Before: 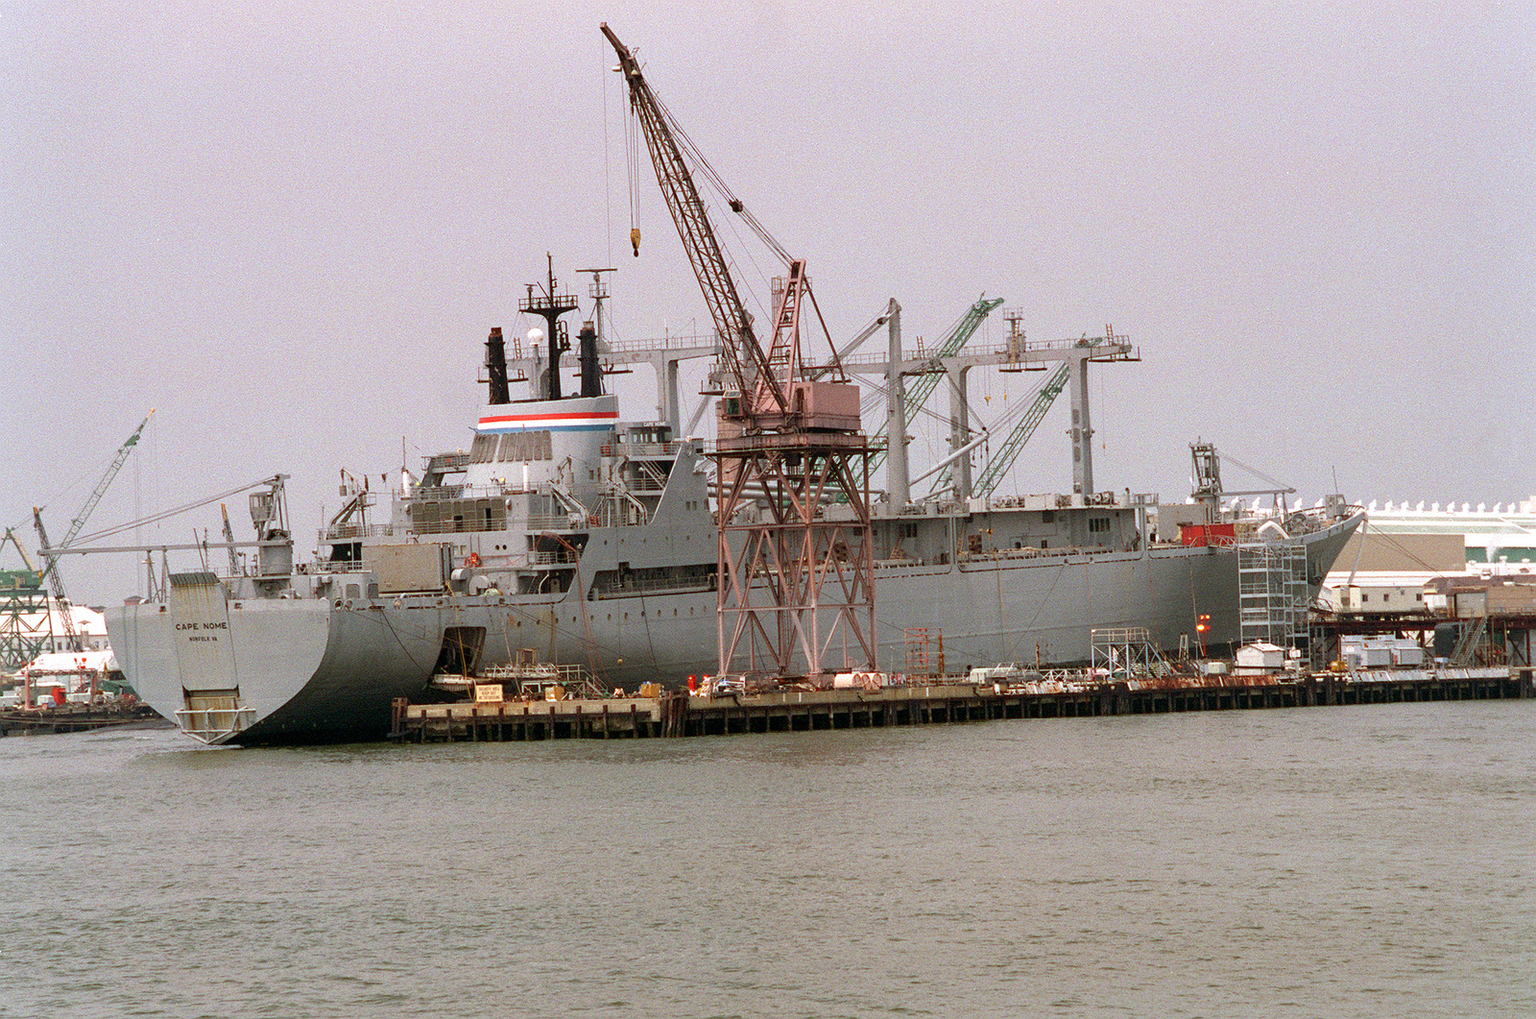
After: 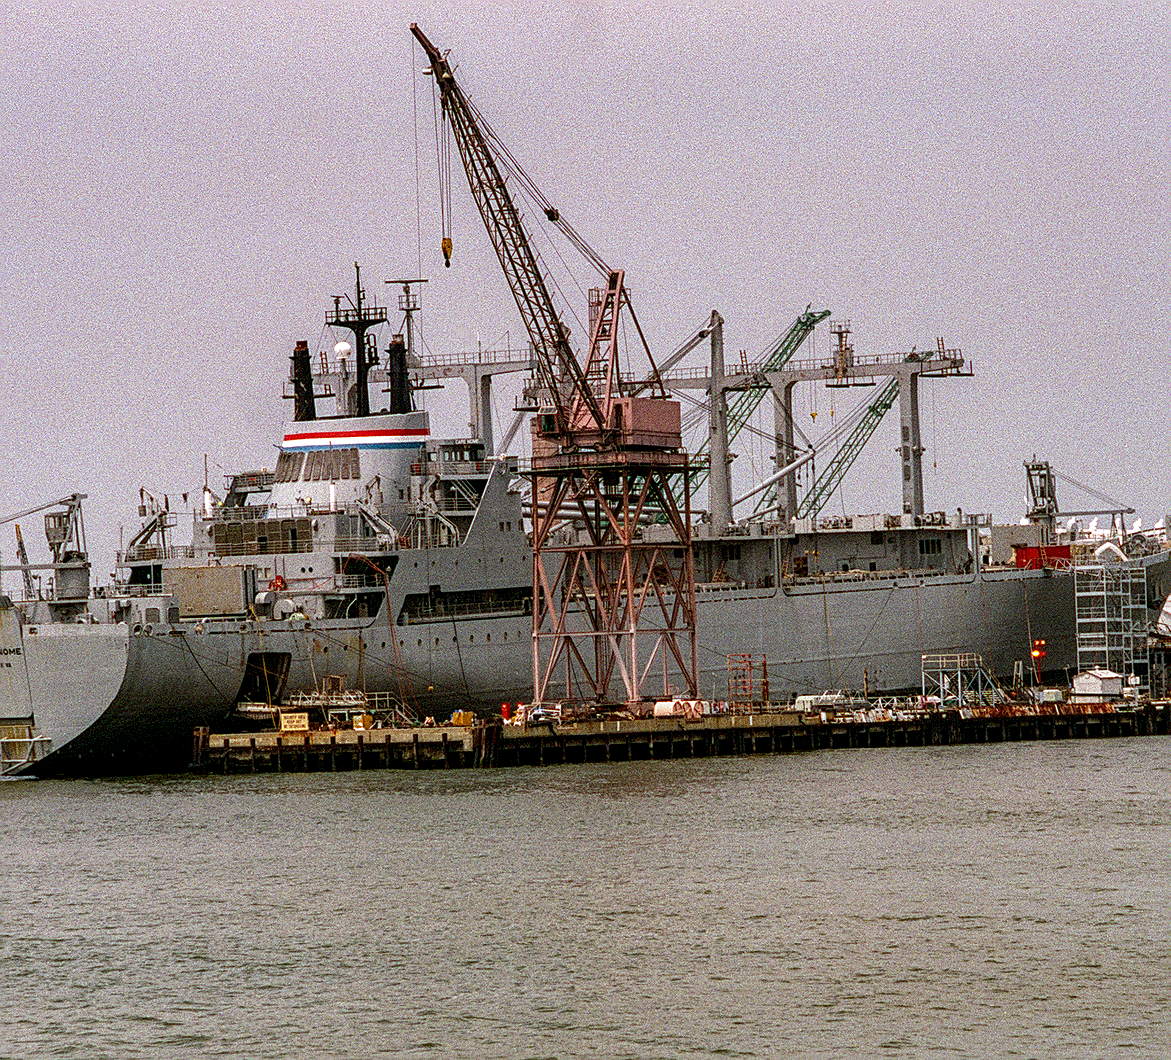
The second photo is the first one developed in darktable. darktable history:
crop: left 13.443%, right 13.31%
grain: coarseness 7.08 ISO, strength 21.67%, mid-tones bias 59.58%
color balance rgb: perceptual saturation grading › global saturation 25%, global vibrance 10%
exposure: exposure -0.153 EV, compensate highlight preservation false
local contrast: highlights 20%, shadows 70%, detail 170%
shadows and highlights: shadows 52.34, highlights -28.23, soften with gaussian
sharpen: on, module defaults
